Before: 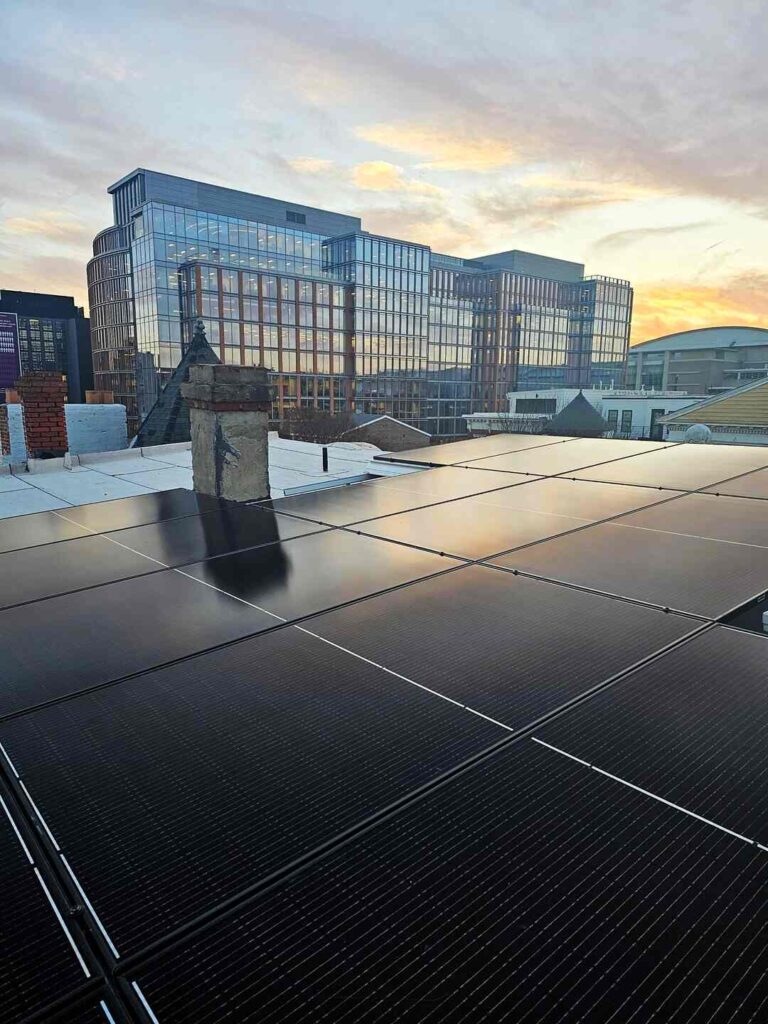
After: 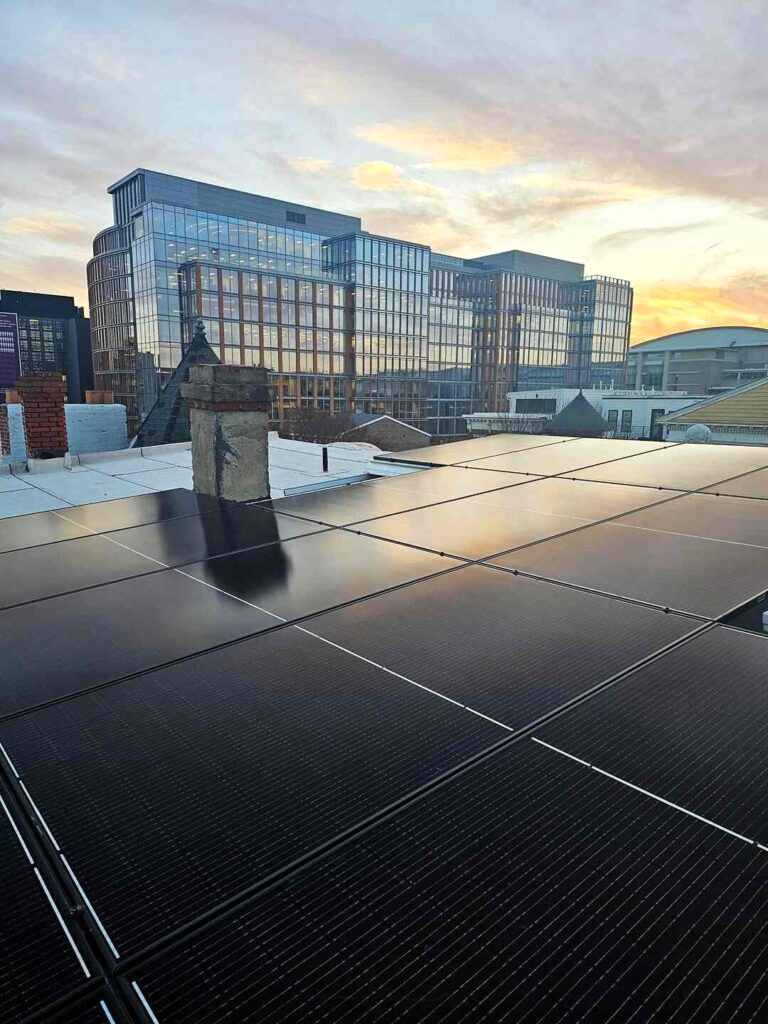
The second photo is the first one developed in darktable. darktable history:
exposure: exposure 0.081 EV, compensate highlight preservation false
color balance: contrast -0.5%
